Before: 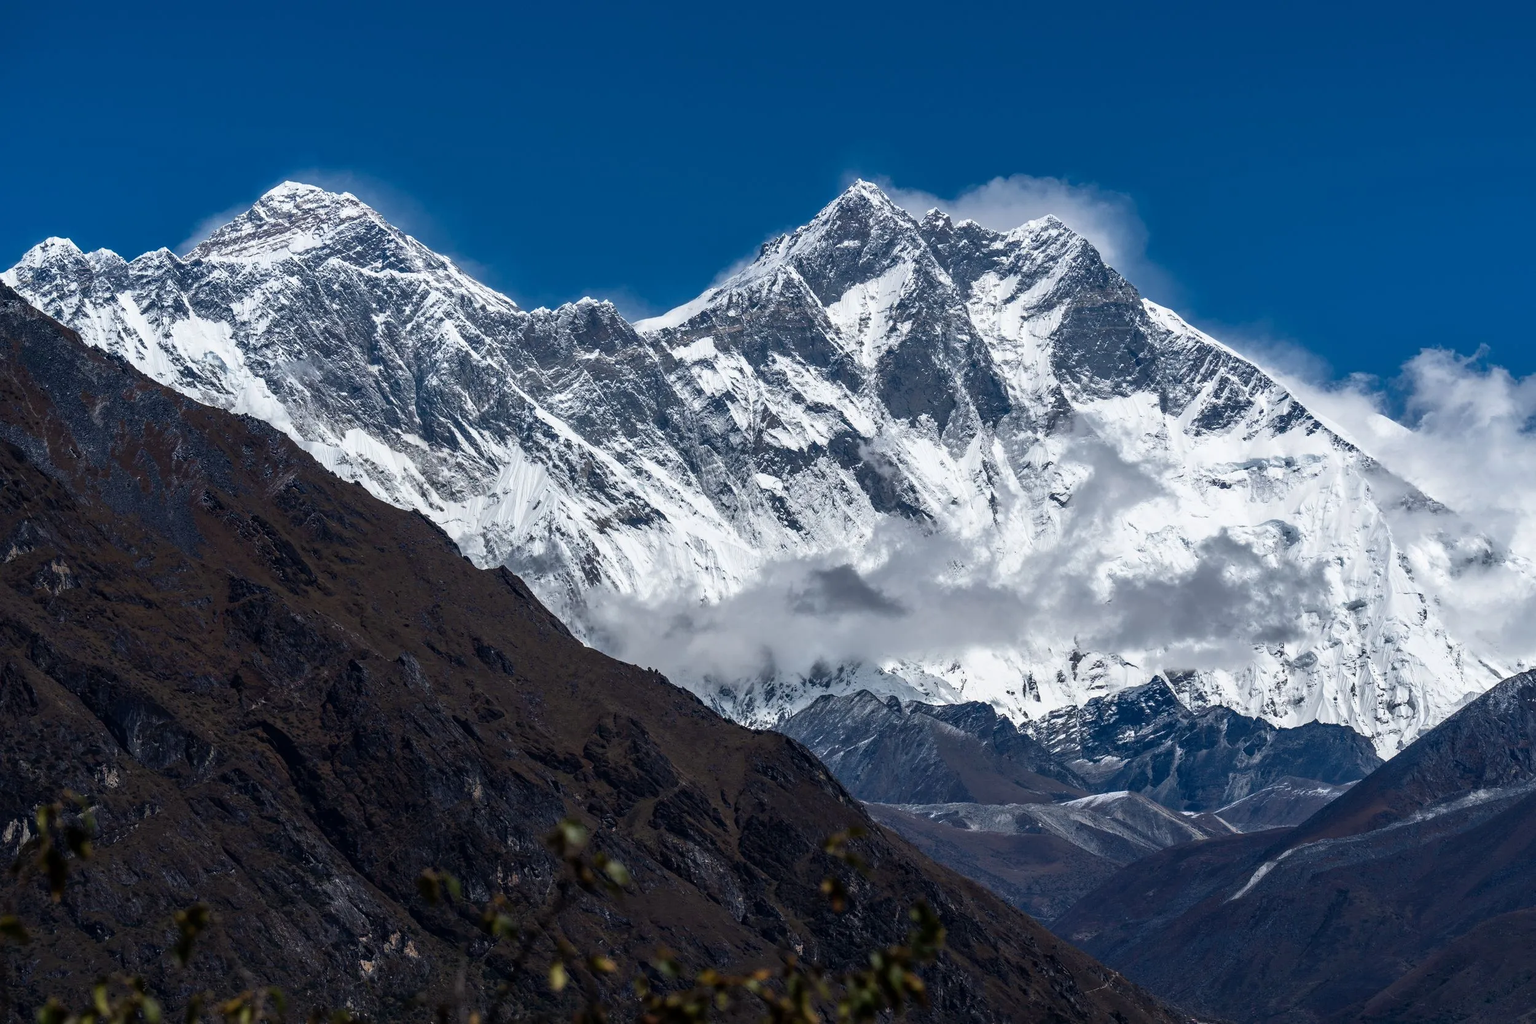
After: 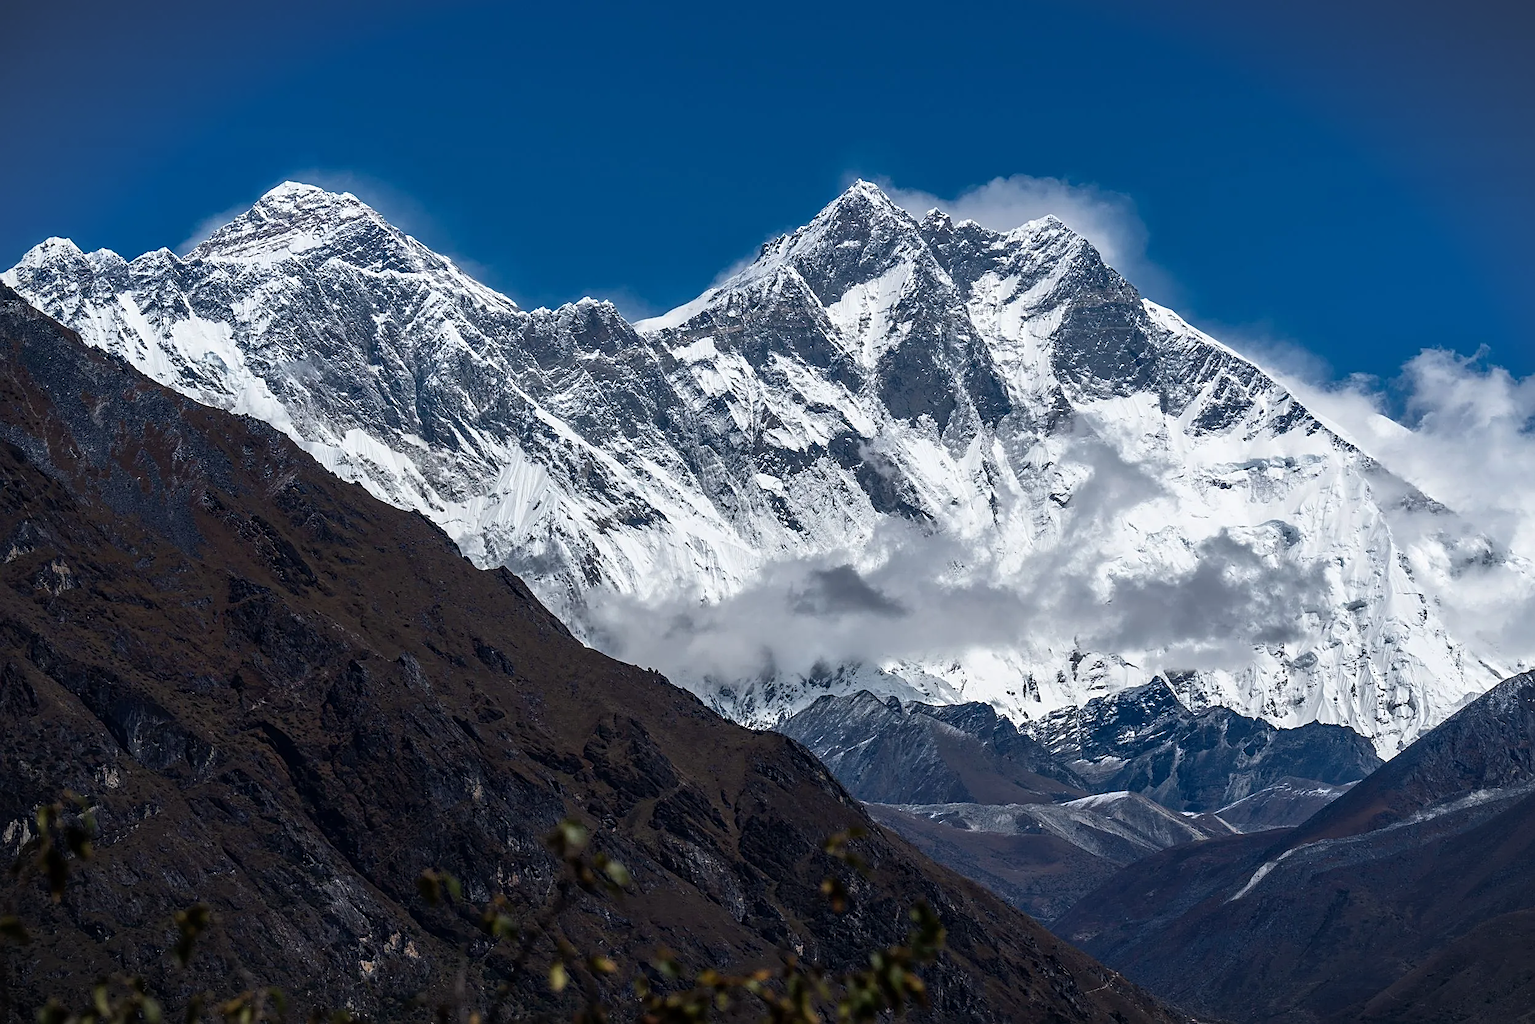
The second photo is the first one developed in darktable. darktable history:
sharpen: on, module defaults
vignetting: fall-off start 100.65%, width/height ratio 1.303, unbound false
